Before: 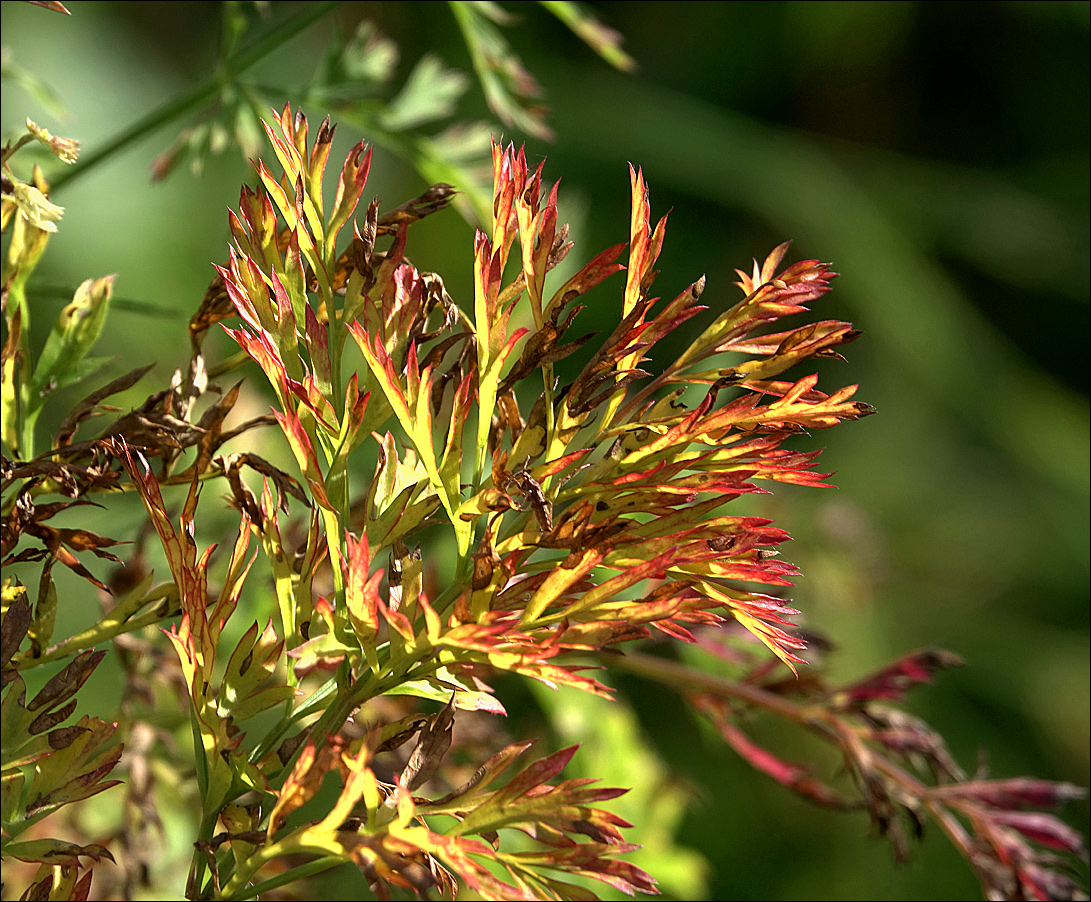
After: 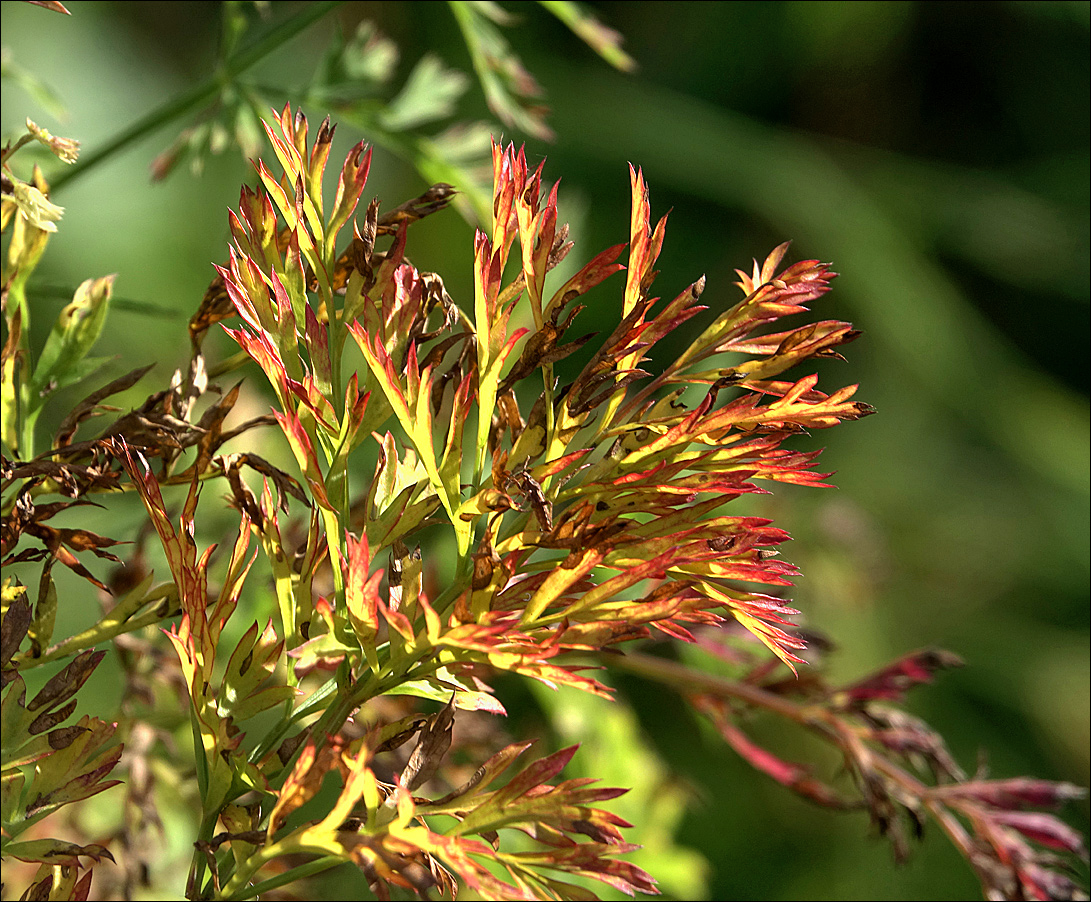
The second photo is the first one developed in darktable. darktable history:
bloom: size 3%, threshold 100%, strength 0%
shadows and highlights: shadows 29.61, highlights -30.47, low approximation 0.01, soften with gaussian
